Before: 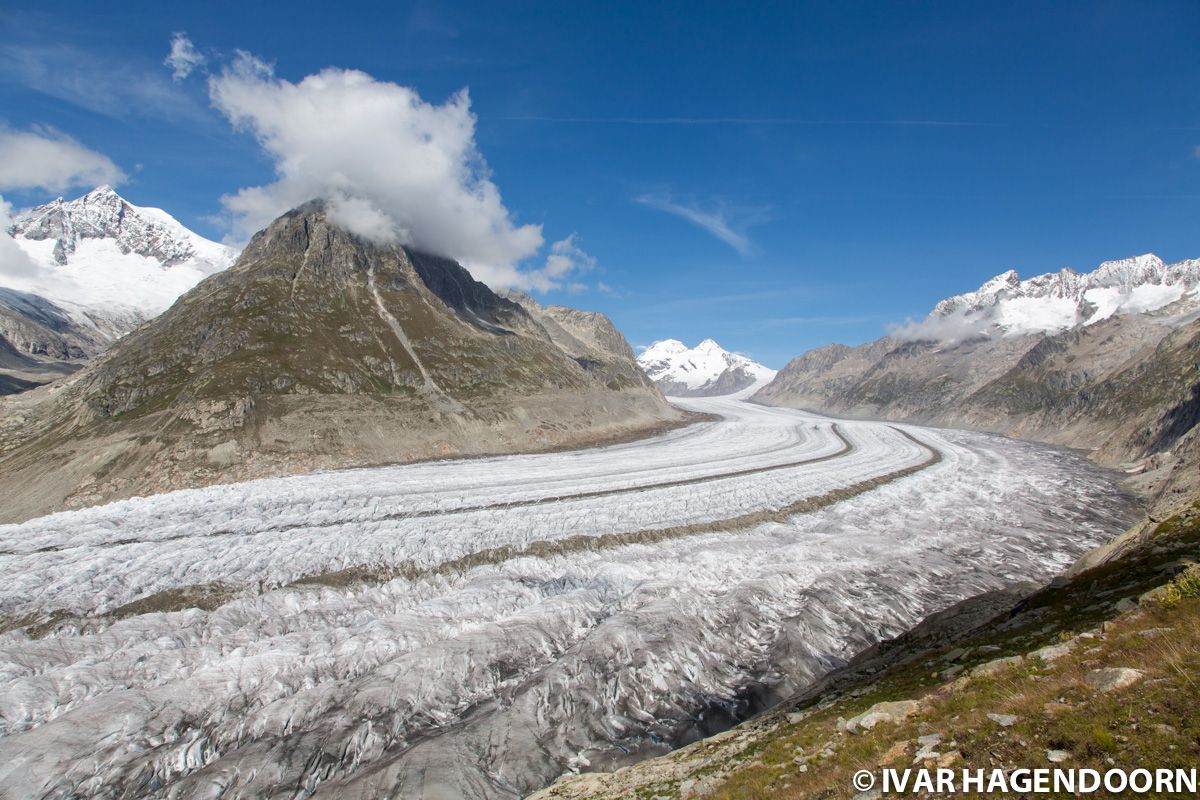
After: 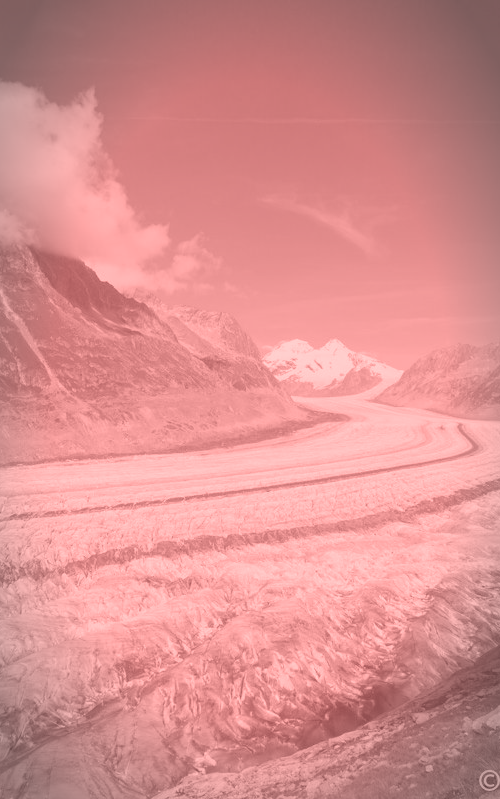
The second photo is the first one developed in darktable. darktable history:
crop: left 31.229%, right 27.105%
colorize: saturation 51%, source mix 50.67%, lightness 50.67%
shadows and highlights: shadows 20.91, highlights -35.45, soften with gaussian
vignetting: automatic ratio true
